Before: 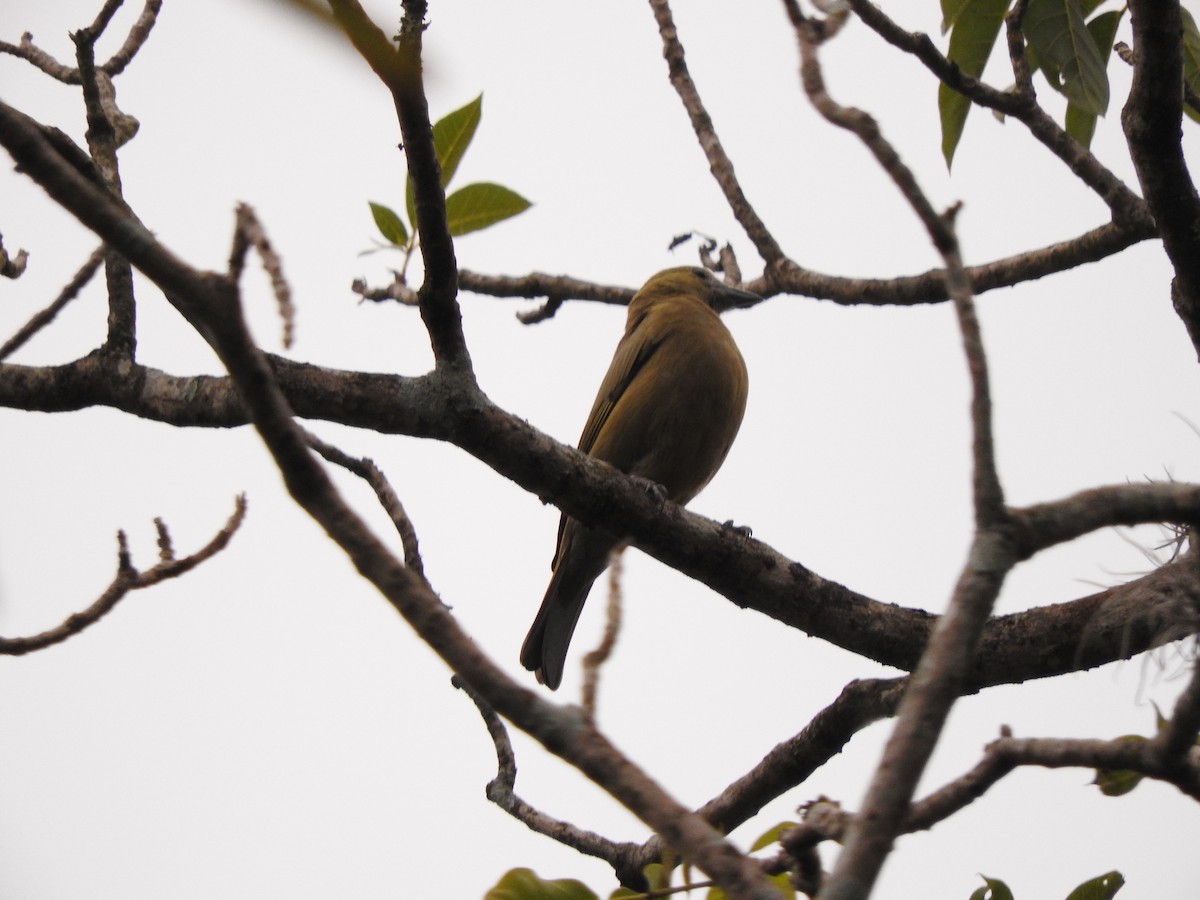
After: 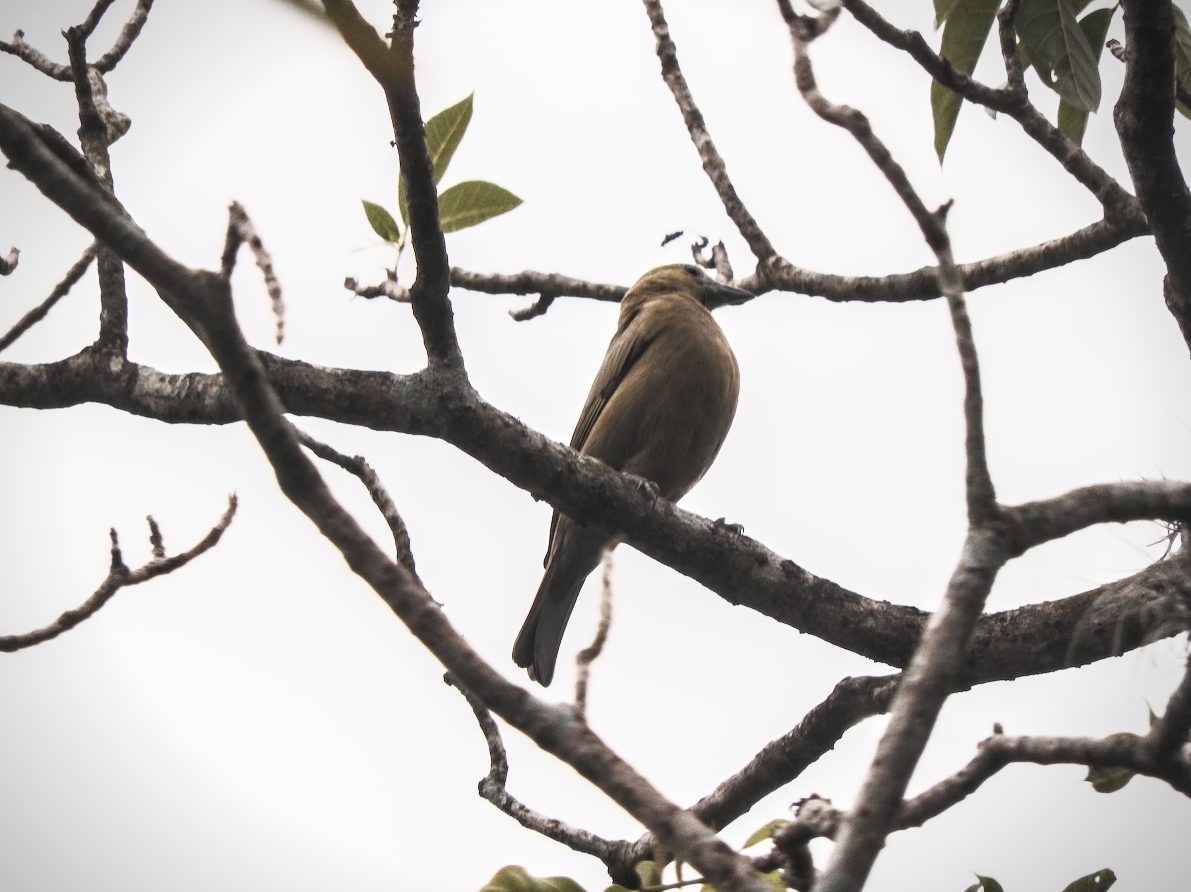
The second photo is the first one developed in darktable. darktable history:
crop and rotate: left 0.695%, top 0.407%, bottom 0.377%
shadows and highlights: shadows 30.99, highlights 1.04, soften with gaussian
contrast brightness saturation: contrast 0.573, brightness 0.577, saturation -0.329
vignetting: fall-off start 88.52%, fall-off radius 42.89%, brightness -0.435, saturation -0.205, width/height ratio 1.155
local contrast: on, module defaults
